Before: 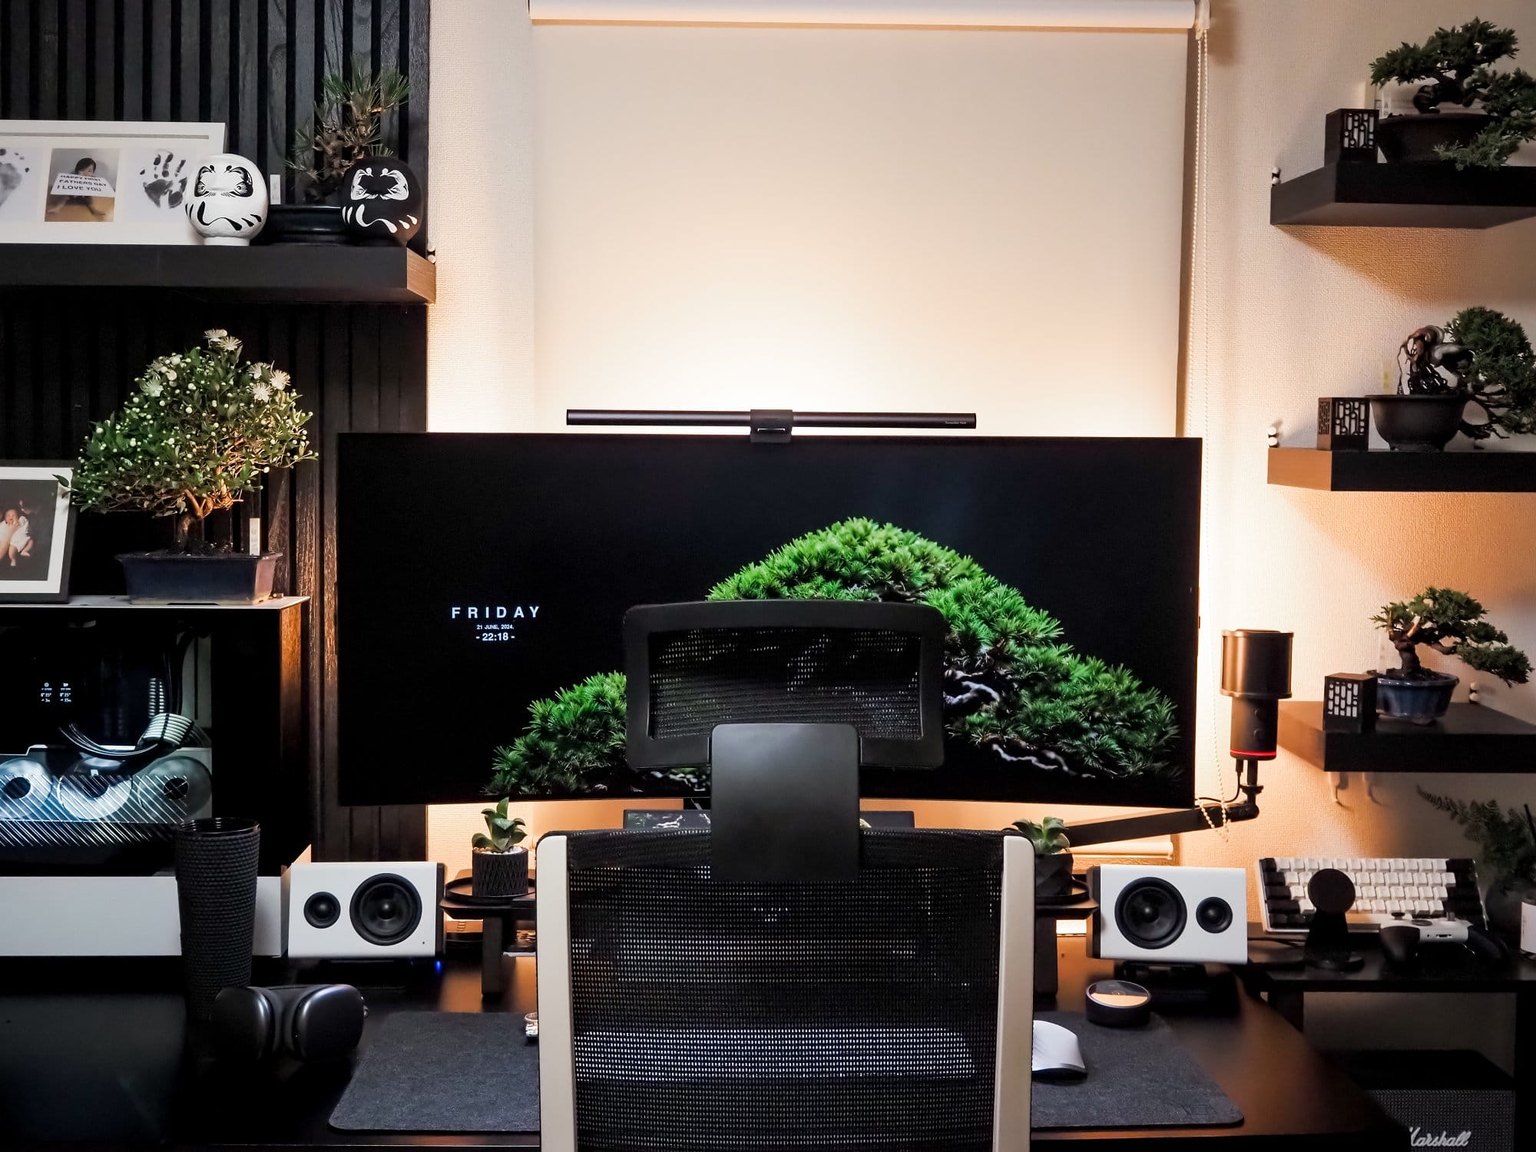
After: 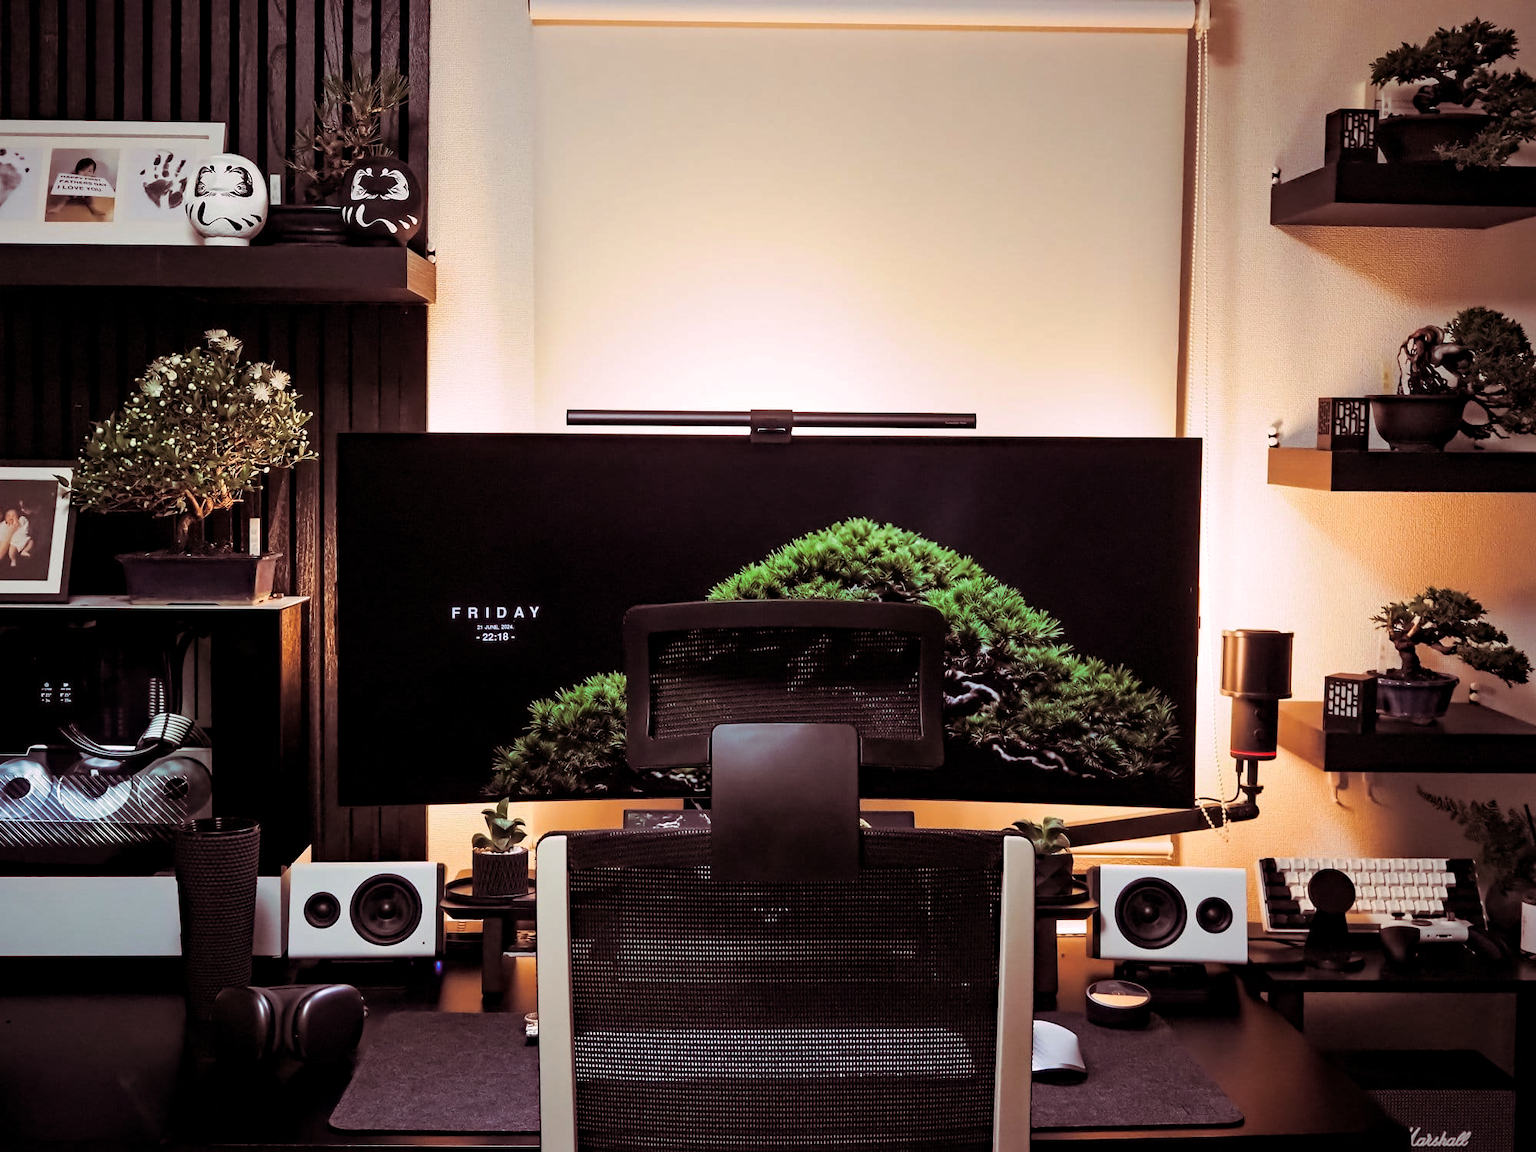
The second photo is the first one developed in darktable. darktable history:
split-toning: highlights › hue 298.8°, highlights › saturation 0.73, compress 41.76%
color correction: highlights b* 3
haze removal: strength 0.29, distance 0.25, compatibility mode true, adaptive false
